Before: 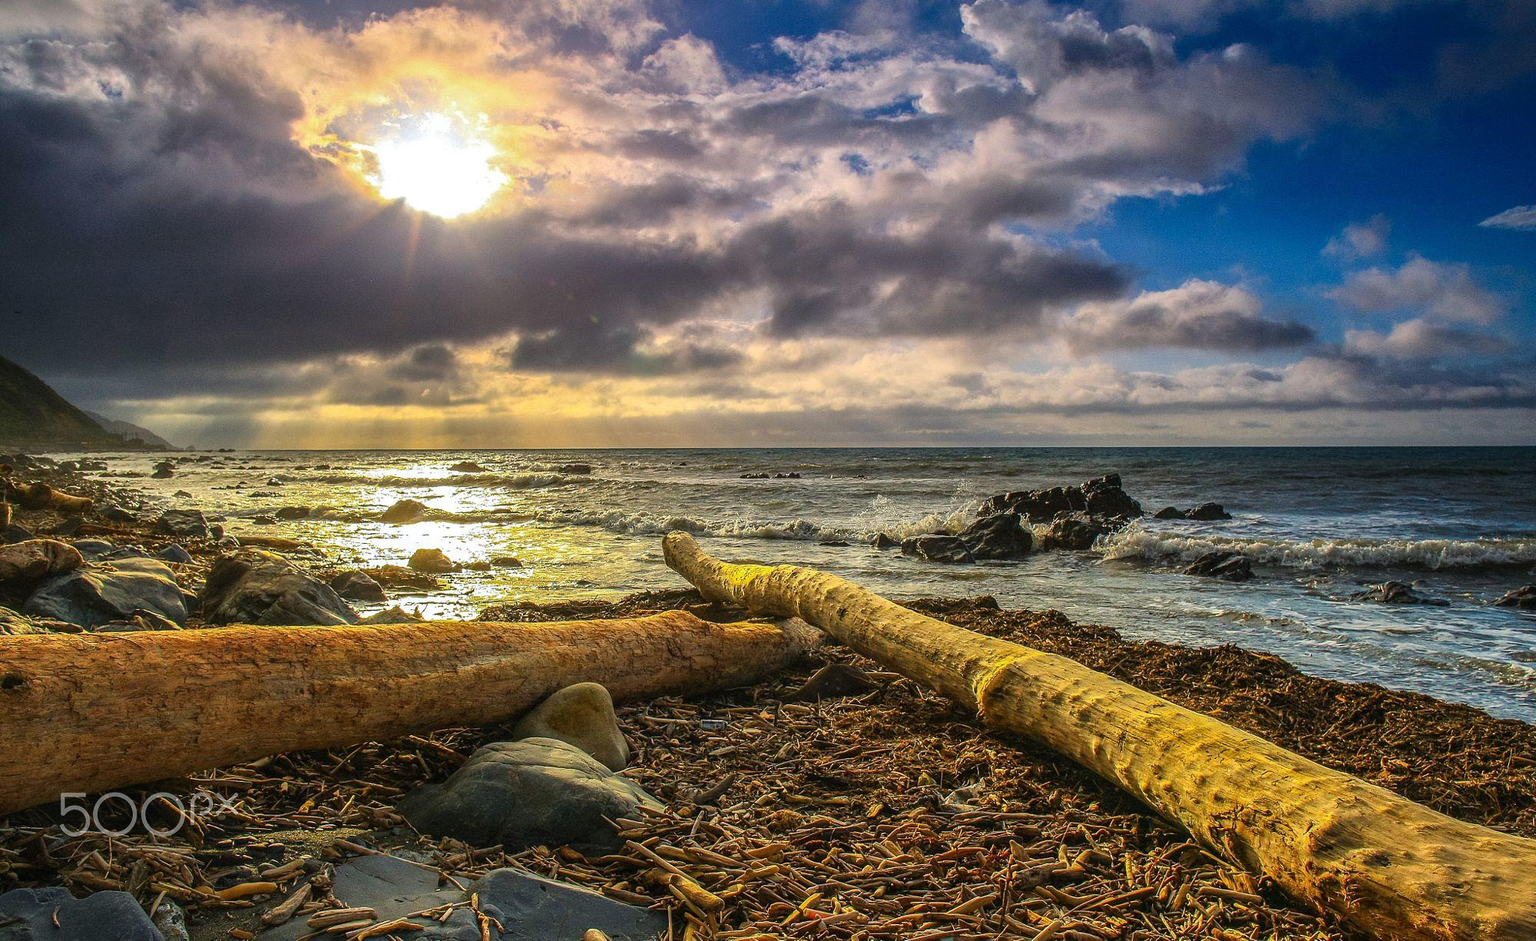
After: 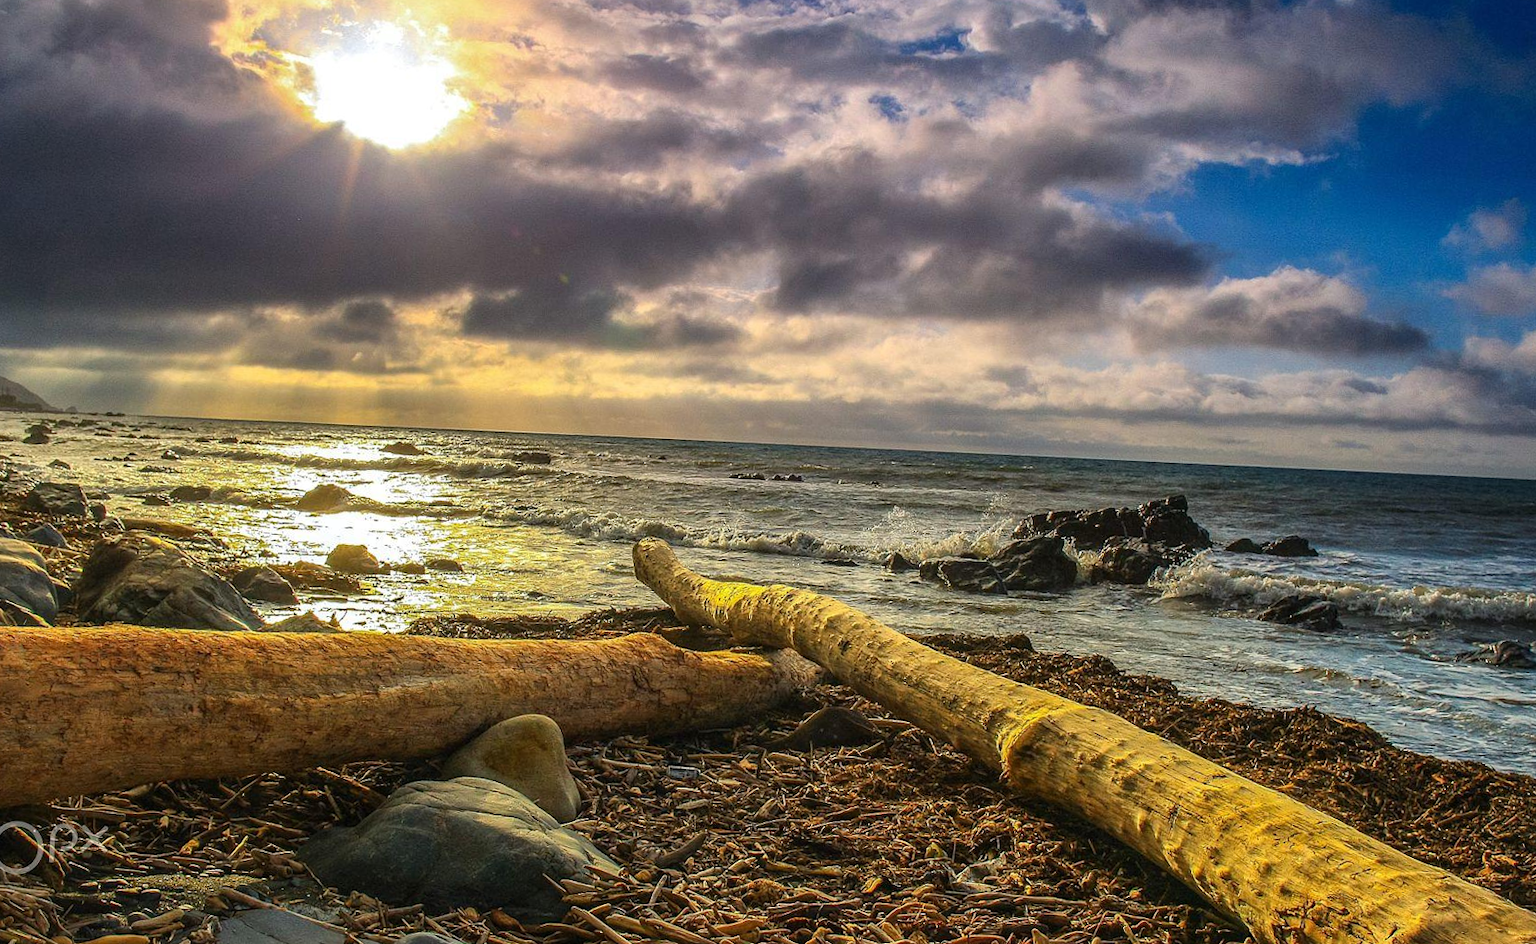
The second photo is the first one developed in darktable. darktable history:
crop and rotate: angle -2.83°, left 5.406%, top 5.16%, right 4.794%, bottom 4.682%
